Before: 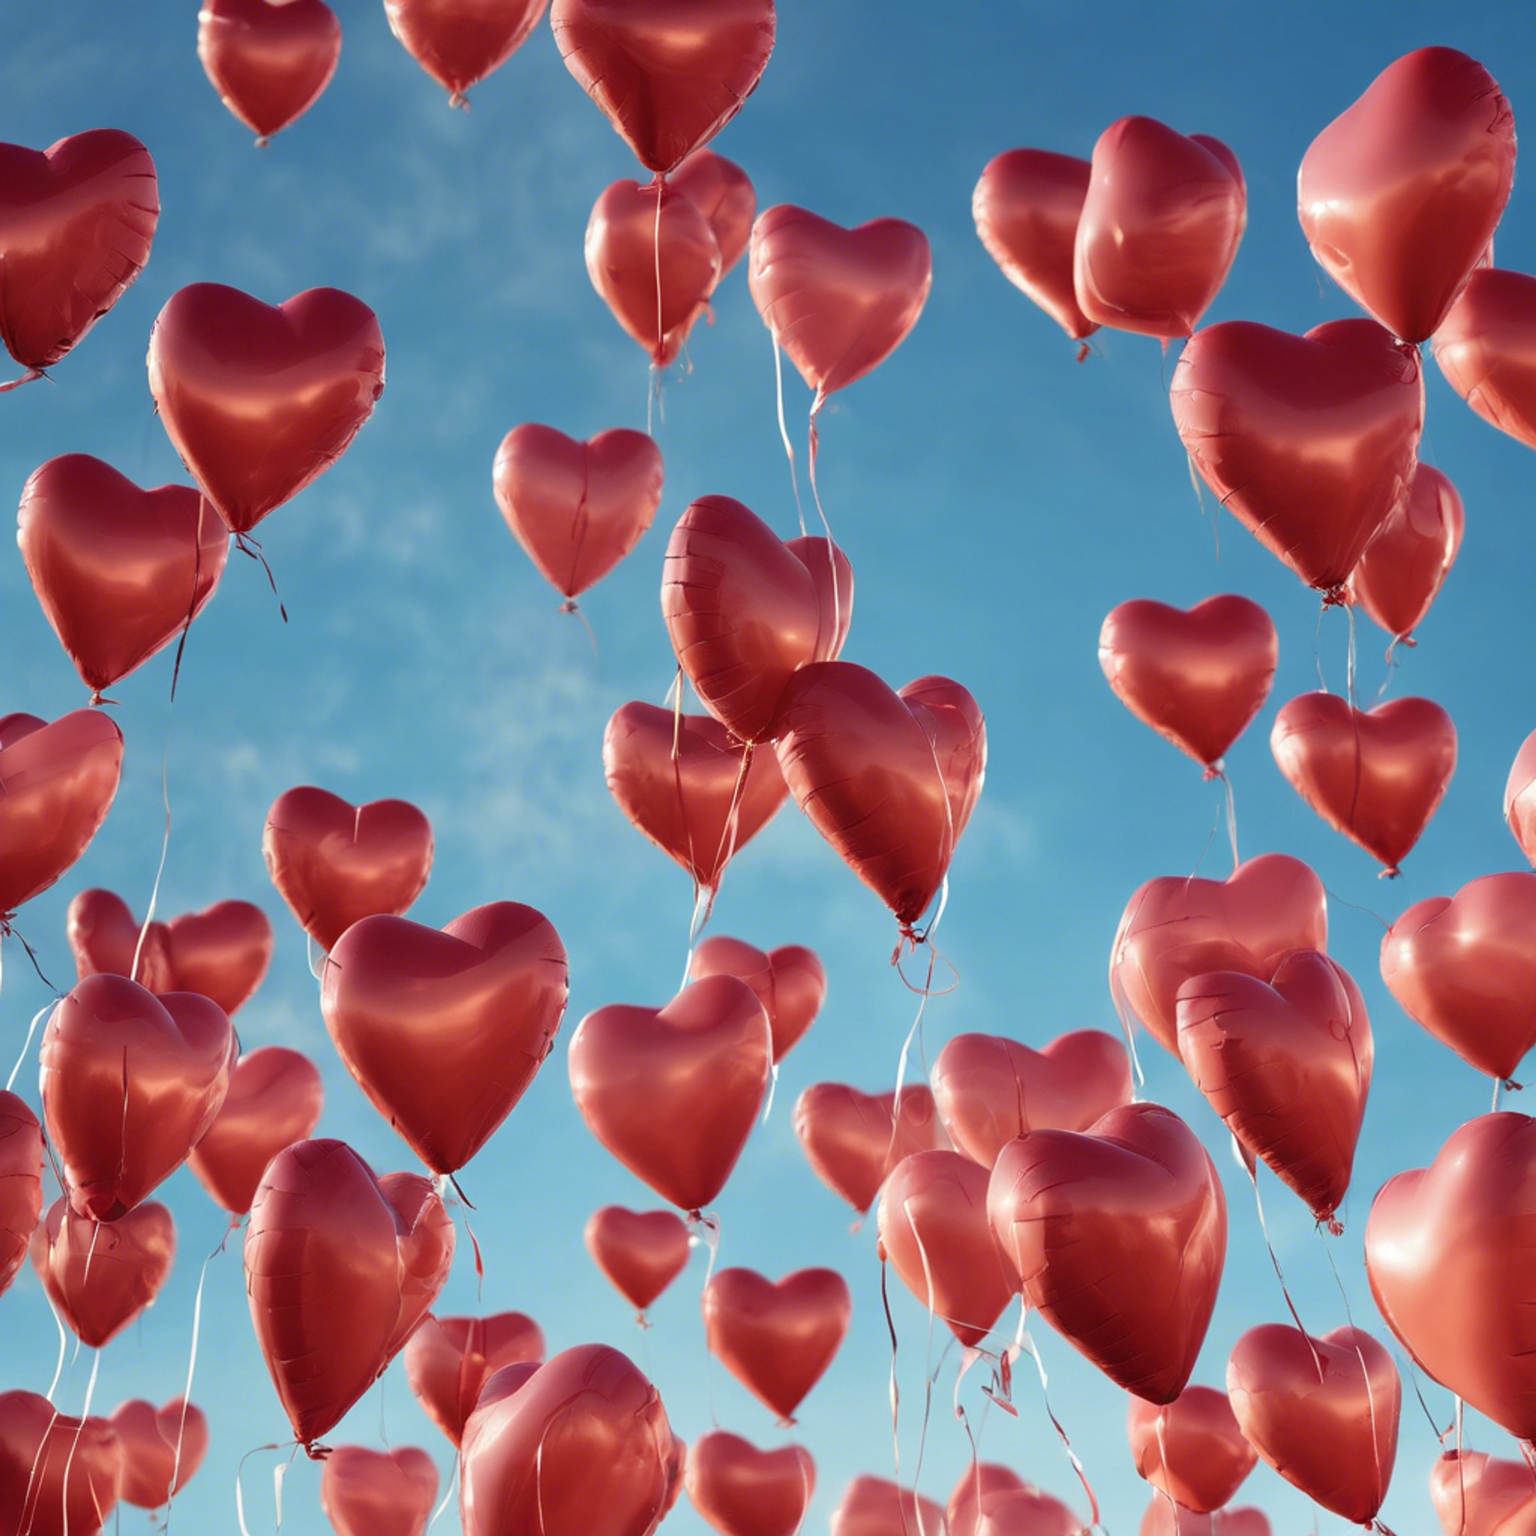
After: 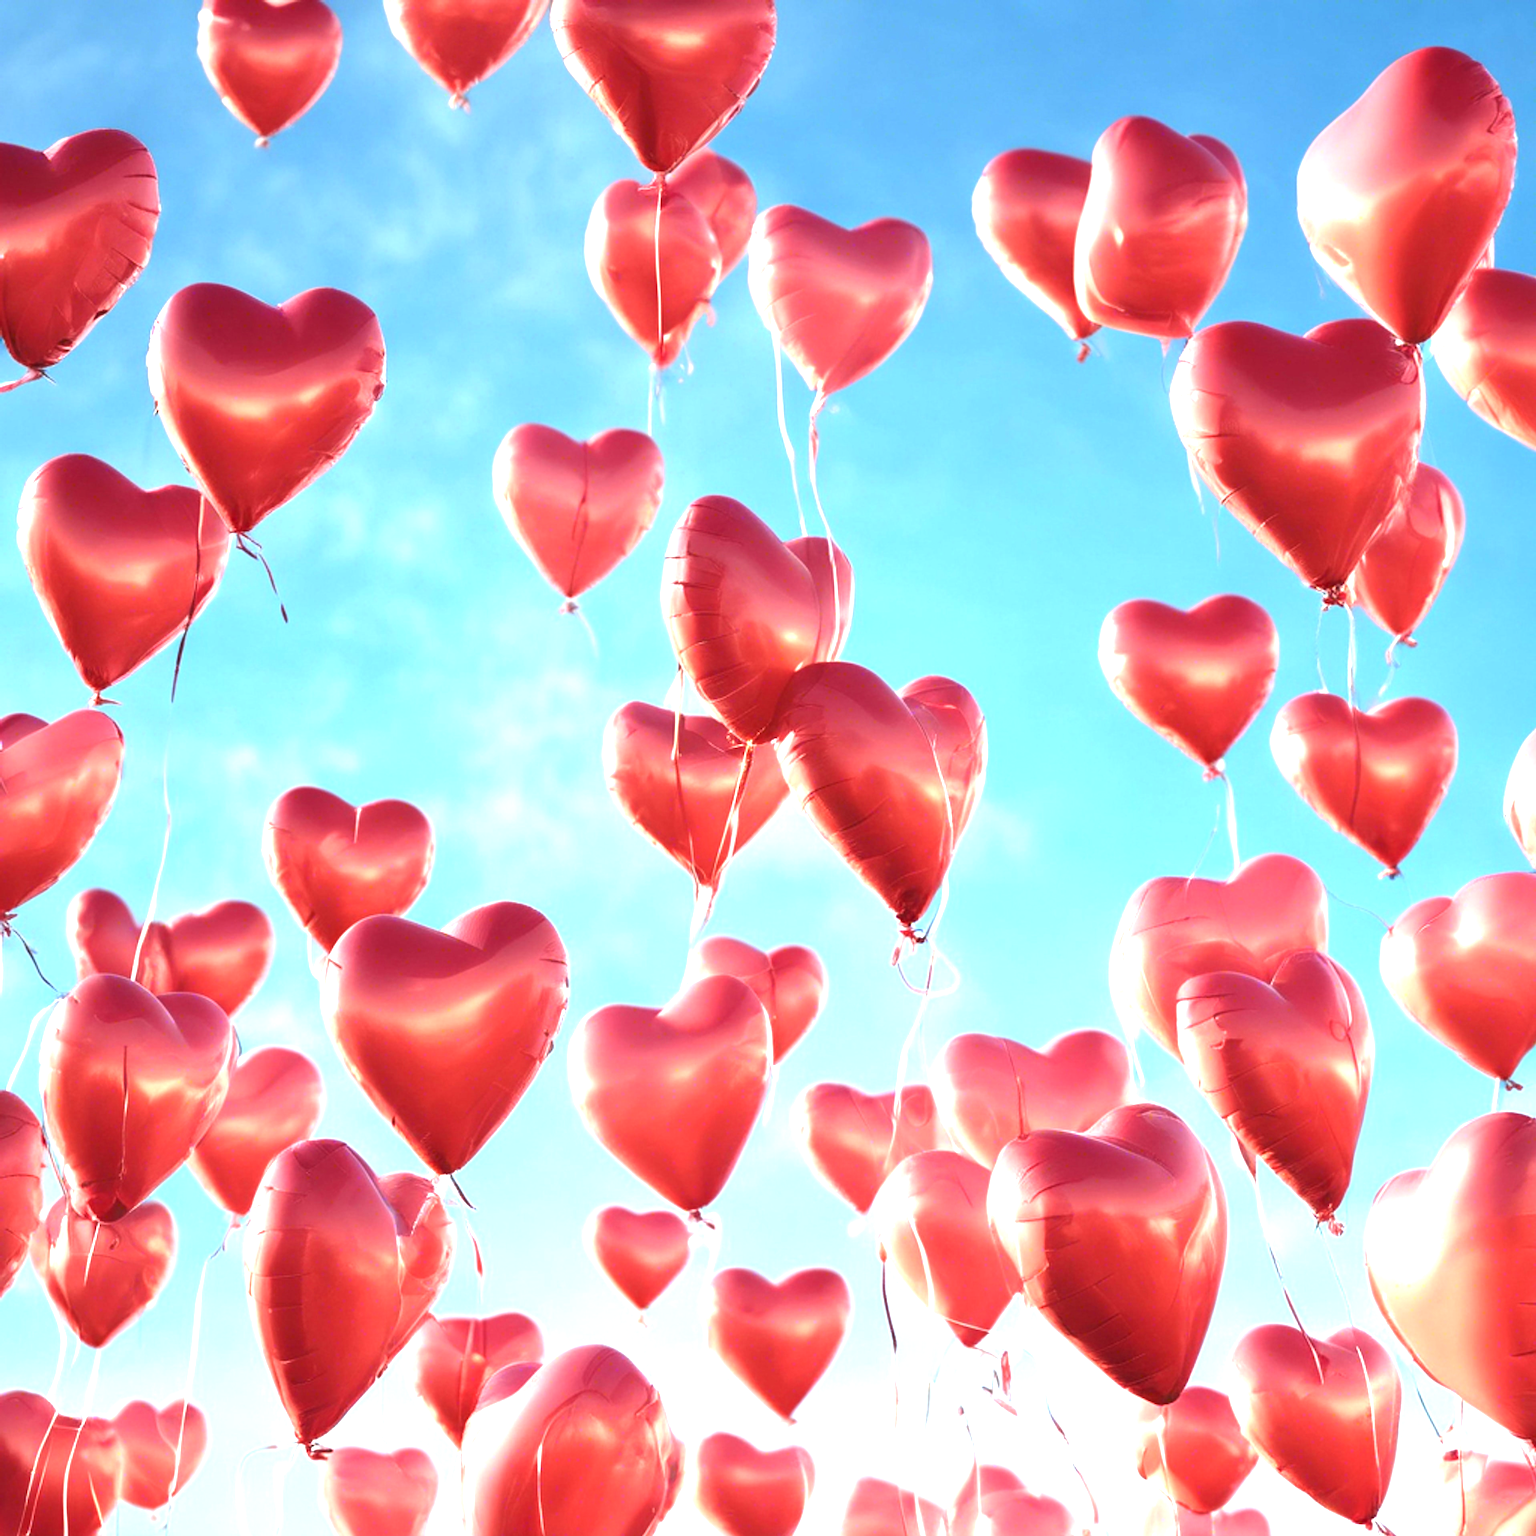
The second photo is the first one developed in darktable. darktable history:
exposure: black level correction 0, exposure 1.388 EV, compensate exposure bias true, compensate highlight preservation false
levels: levels [0.016, 0.484, 0.953]
